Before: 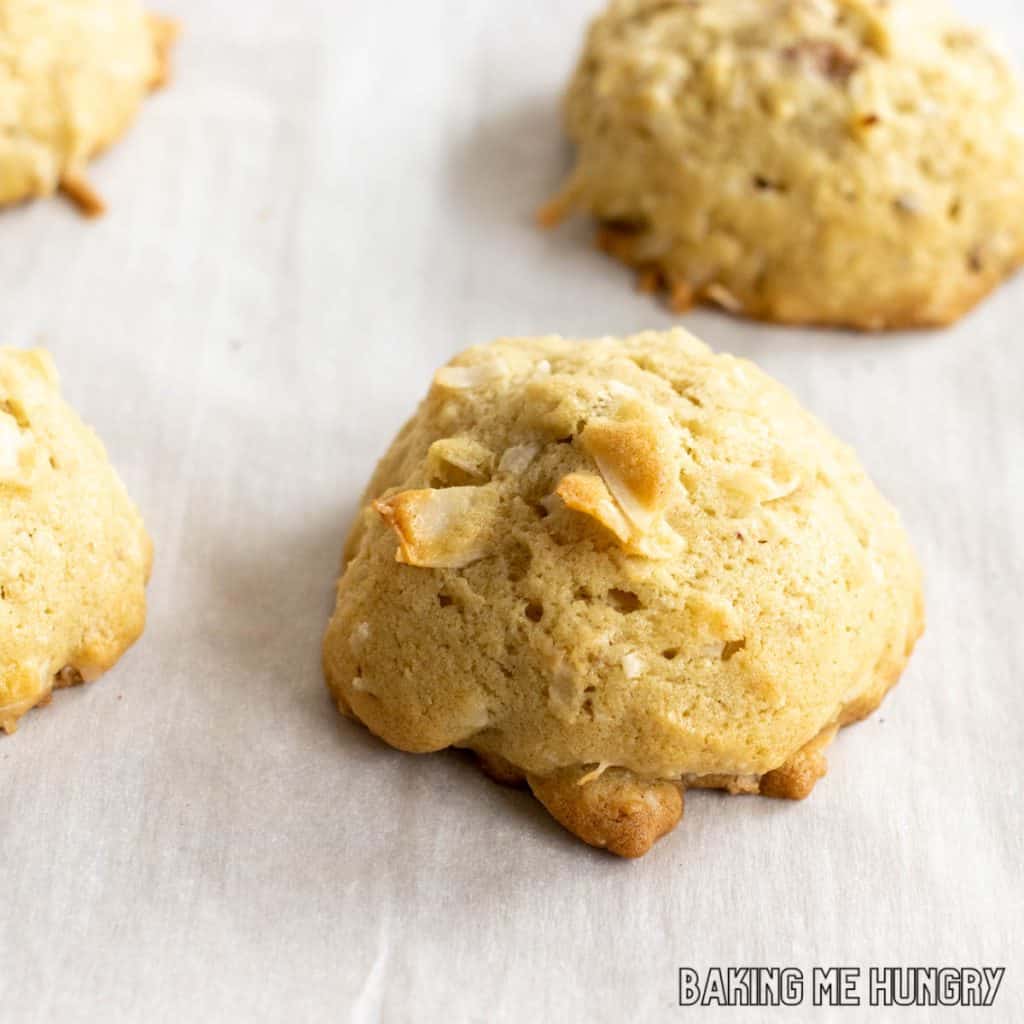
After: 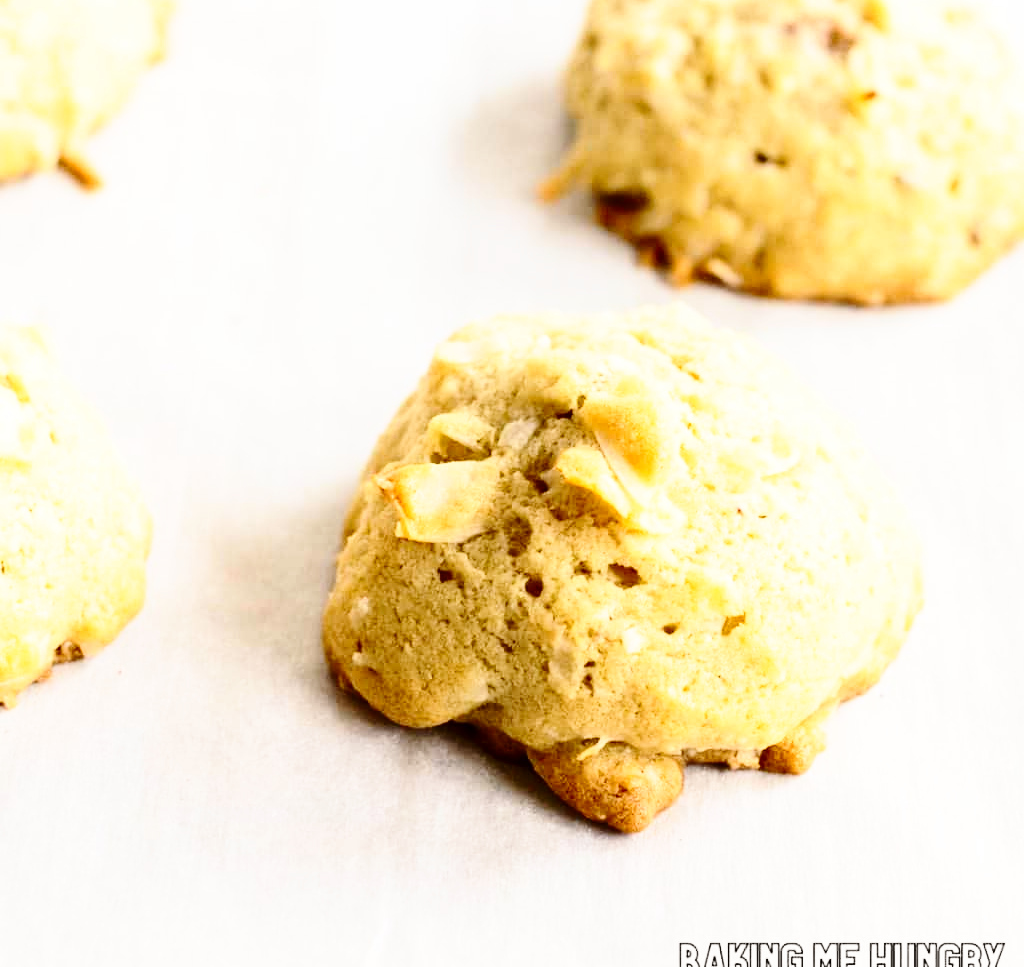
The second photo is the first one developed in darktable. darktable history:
contrast brightness saturation: contrast 0.28
crop and rotate: top 2.479%, bottom 3.018%
base curve: curves: ch0 [(0, 0) (0.028, 0.03) (0.121, 0.232) (0.46, 0.748) (0.859, 0.968) (1, 1)], preserve colors none
